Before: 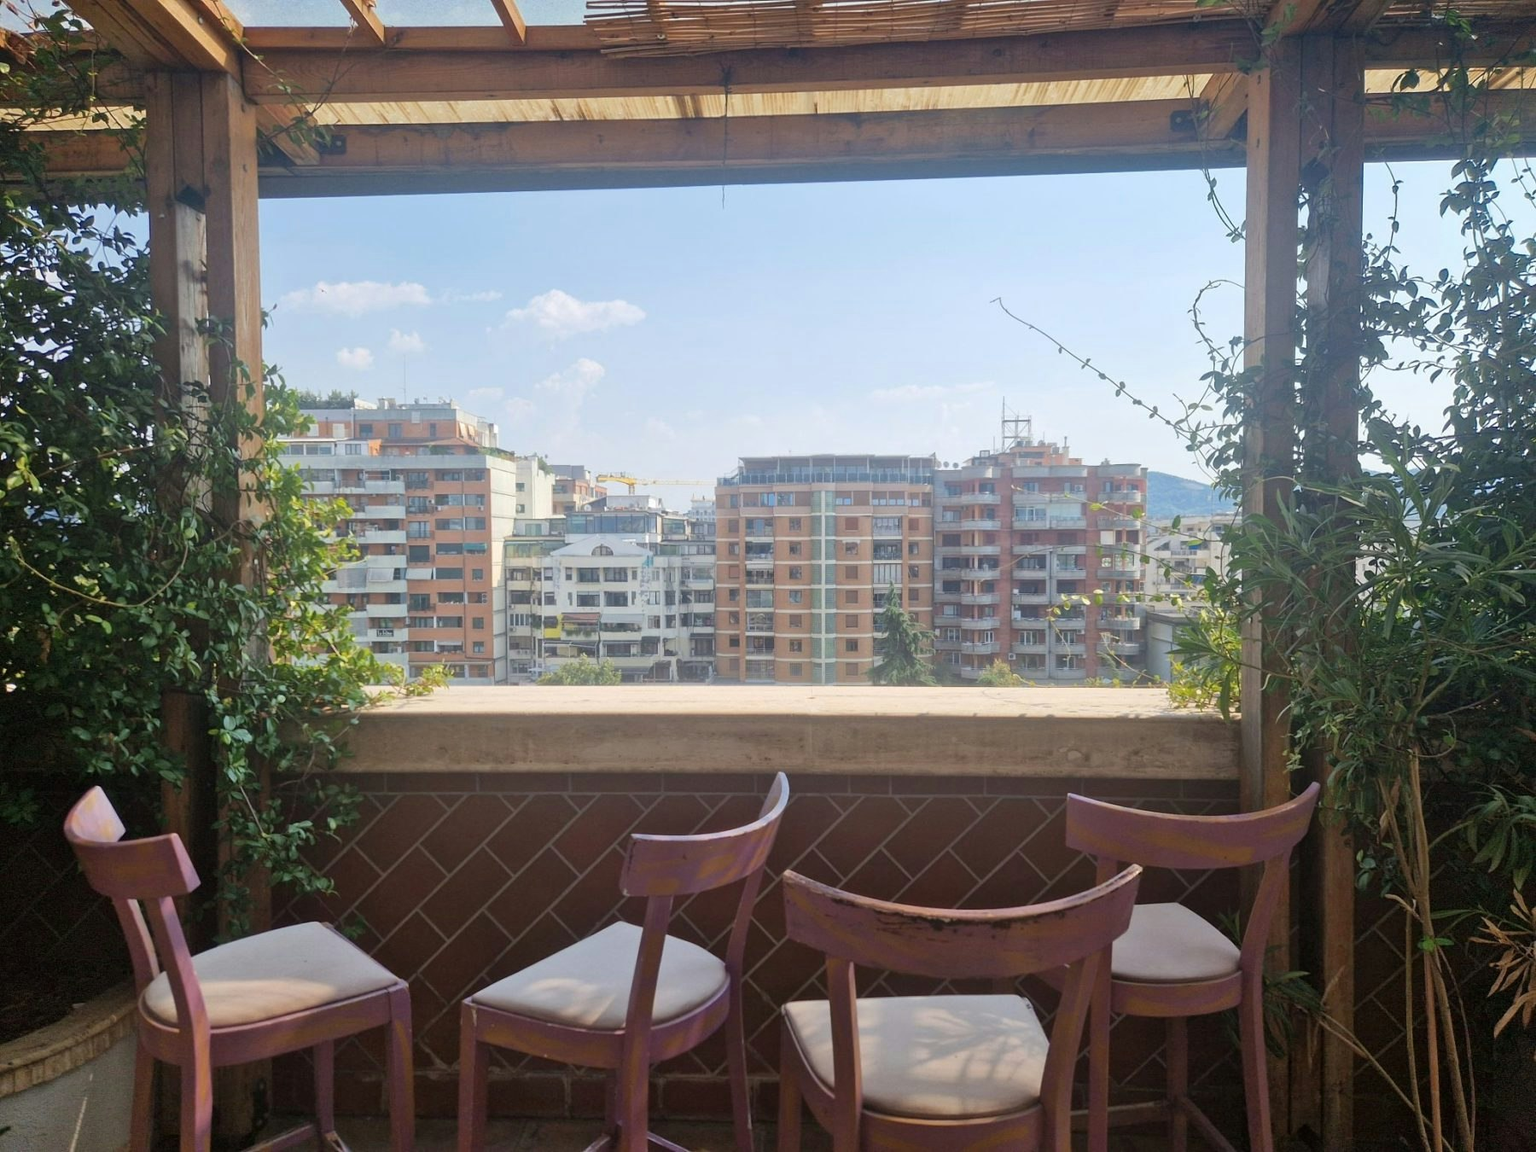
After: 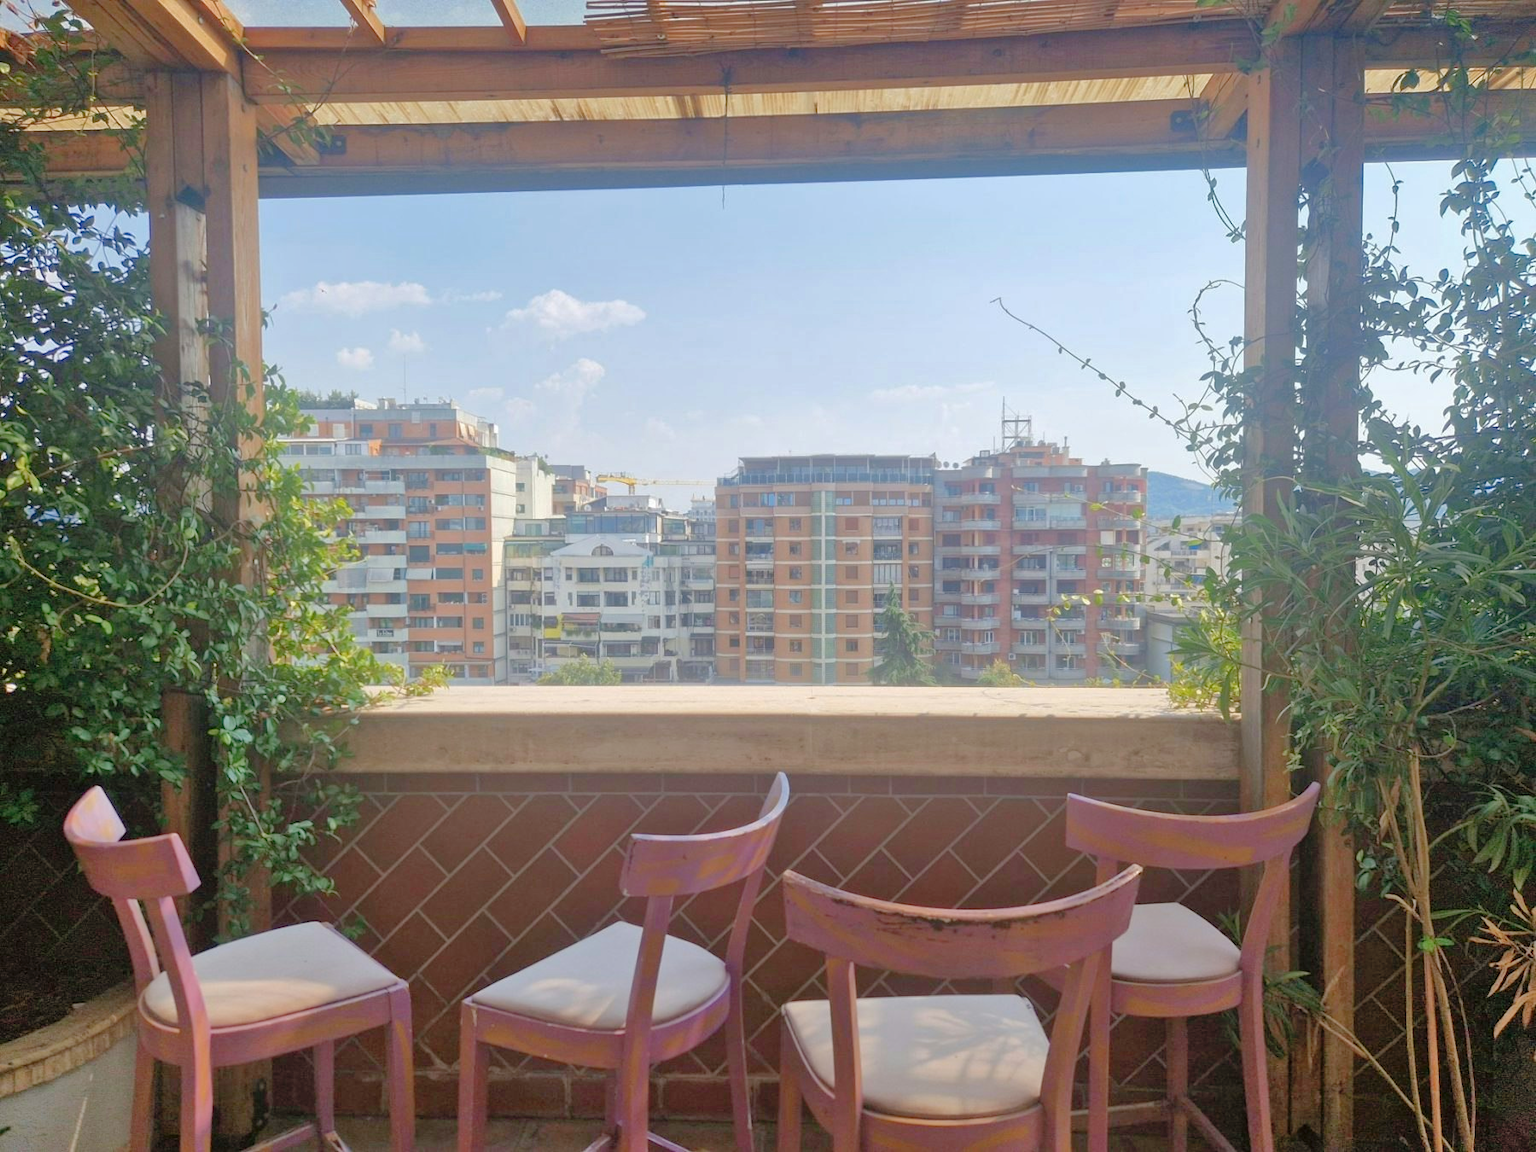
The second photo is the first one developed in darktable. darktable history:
tone curve: curves: ch0 [(0, 0) (0.004, 0.008) (0.077, 0.156) (0.169, 0.29) (0.774, 0.774) (1, 1)], color space Lab, linked channels, preserve colors none
shadows and highlights: radius 264.75, soften with gaussian
